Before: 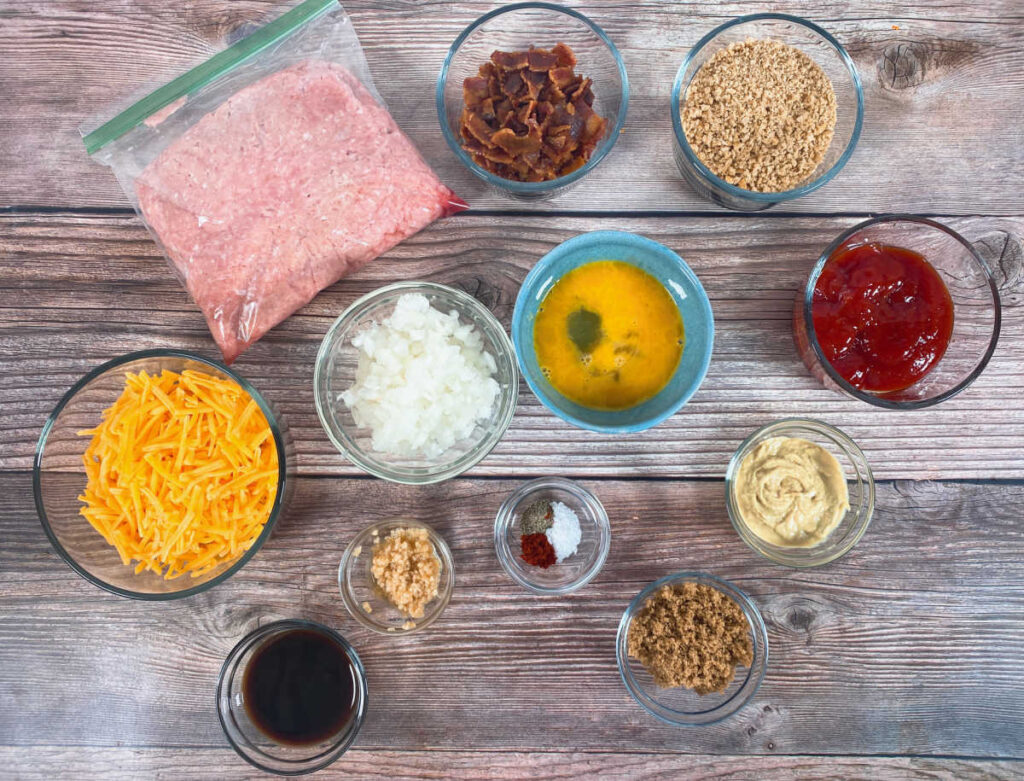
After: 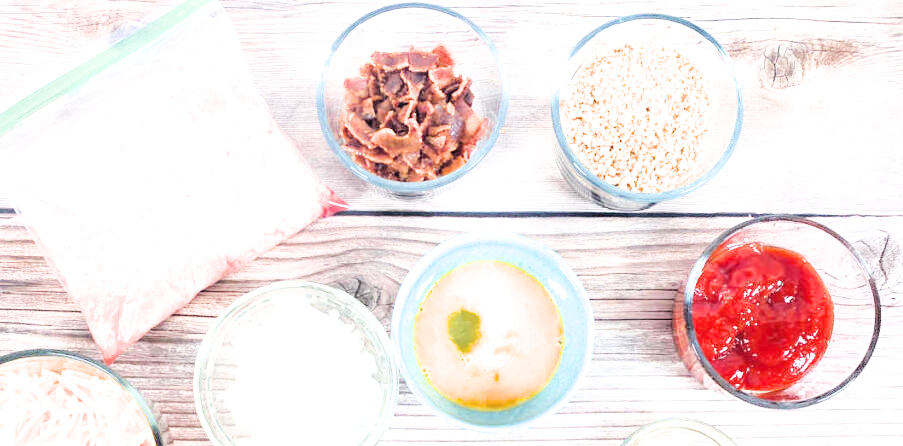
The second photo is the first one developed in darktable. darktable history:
exposure: exposure 2.003 EV, compensate highlight preservation false
tone equalizer: -8 EV -0.75 EV, -7 EV -0.7 EV, -6 EV -0.6 EV, -5 EV -0.4 EV, -3 EV 0.4 EV, -2 EV 0.6 EV, -1 EV 0.7 EV, +0 EV 0.75 EV, edges refinement/feathering 500, mask exposure compensation -1.57 EV, preserve details no
filmic rgb: black relative exposure -5 EV, hardness 2.88, contrast 1.3, highlights saturation mix -30%
crop and rotate: left 11.812%, bottom 42.776%
